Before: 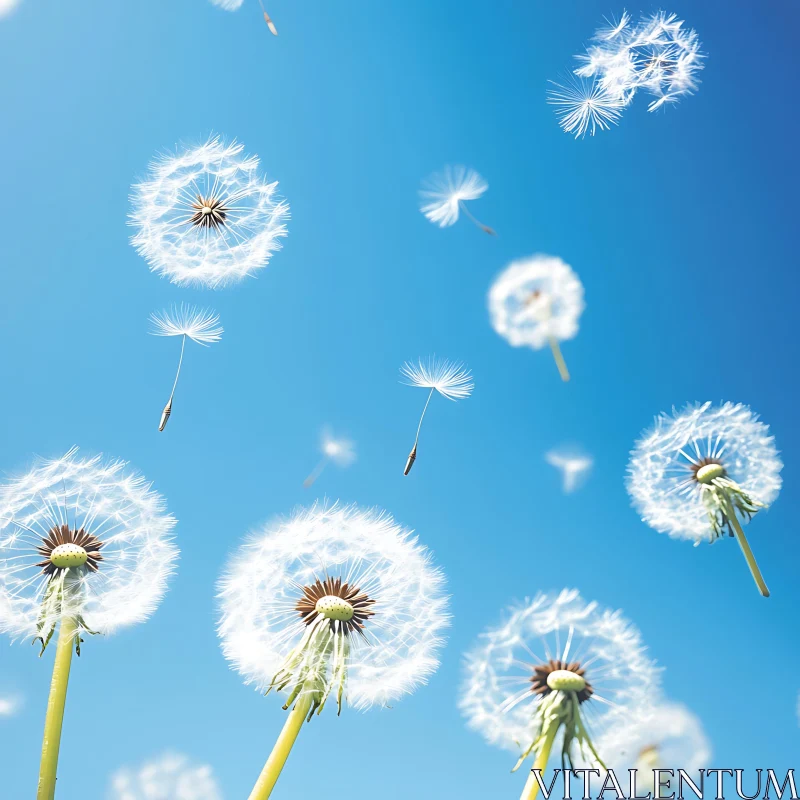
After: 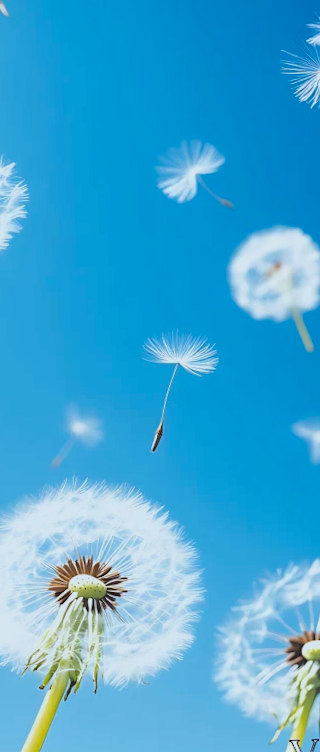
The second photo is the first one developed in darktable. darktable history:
filmic rgb: black relative exposure -7.75 EV, white relative exposure 4.4 EV, threshold 3 EV, target black luminance 0%, hardness 3.76, latitude 50.51%, contrast 1.074, highlights saturation mix 10%, shadows ↔ highlights balance -0.22%, color science v4 (2020), enable highlight reconstruction true
crop: left 31.229%, right 27.105%
white balance: red 0.983, blue 1.036
rotate and perspective: rotation -2.12°, lens shift (vertical) 0.009, lens shift (horizontal) -0.008, automatic cropping original format, crop left 0.036, crop right 0.964, crop top 0.05, crop bottom 0.959
tone curve: curves: ch0 [(0, 0) (0.224, 0.12) (0.375, 0.296) (0.528, 0.472) (0.681, 0.634) (0.8, 0.766) (0.873, 0.877) (1, 1)], preserve colors basic power
exposure: black level correction -0.028, compensate highlight preservation false
color correction: highlights a* -4.98, highlights b* -3.76, shadows a* 3.83, shadows b* 4.08
